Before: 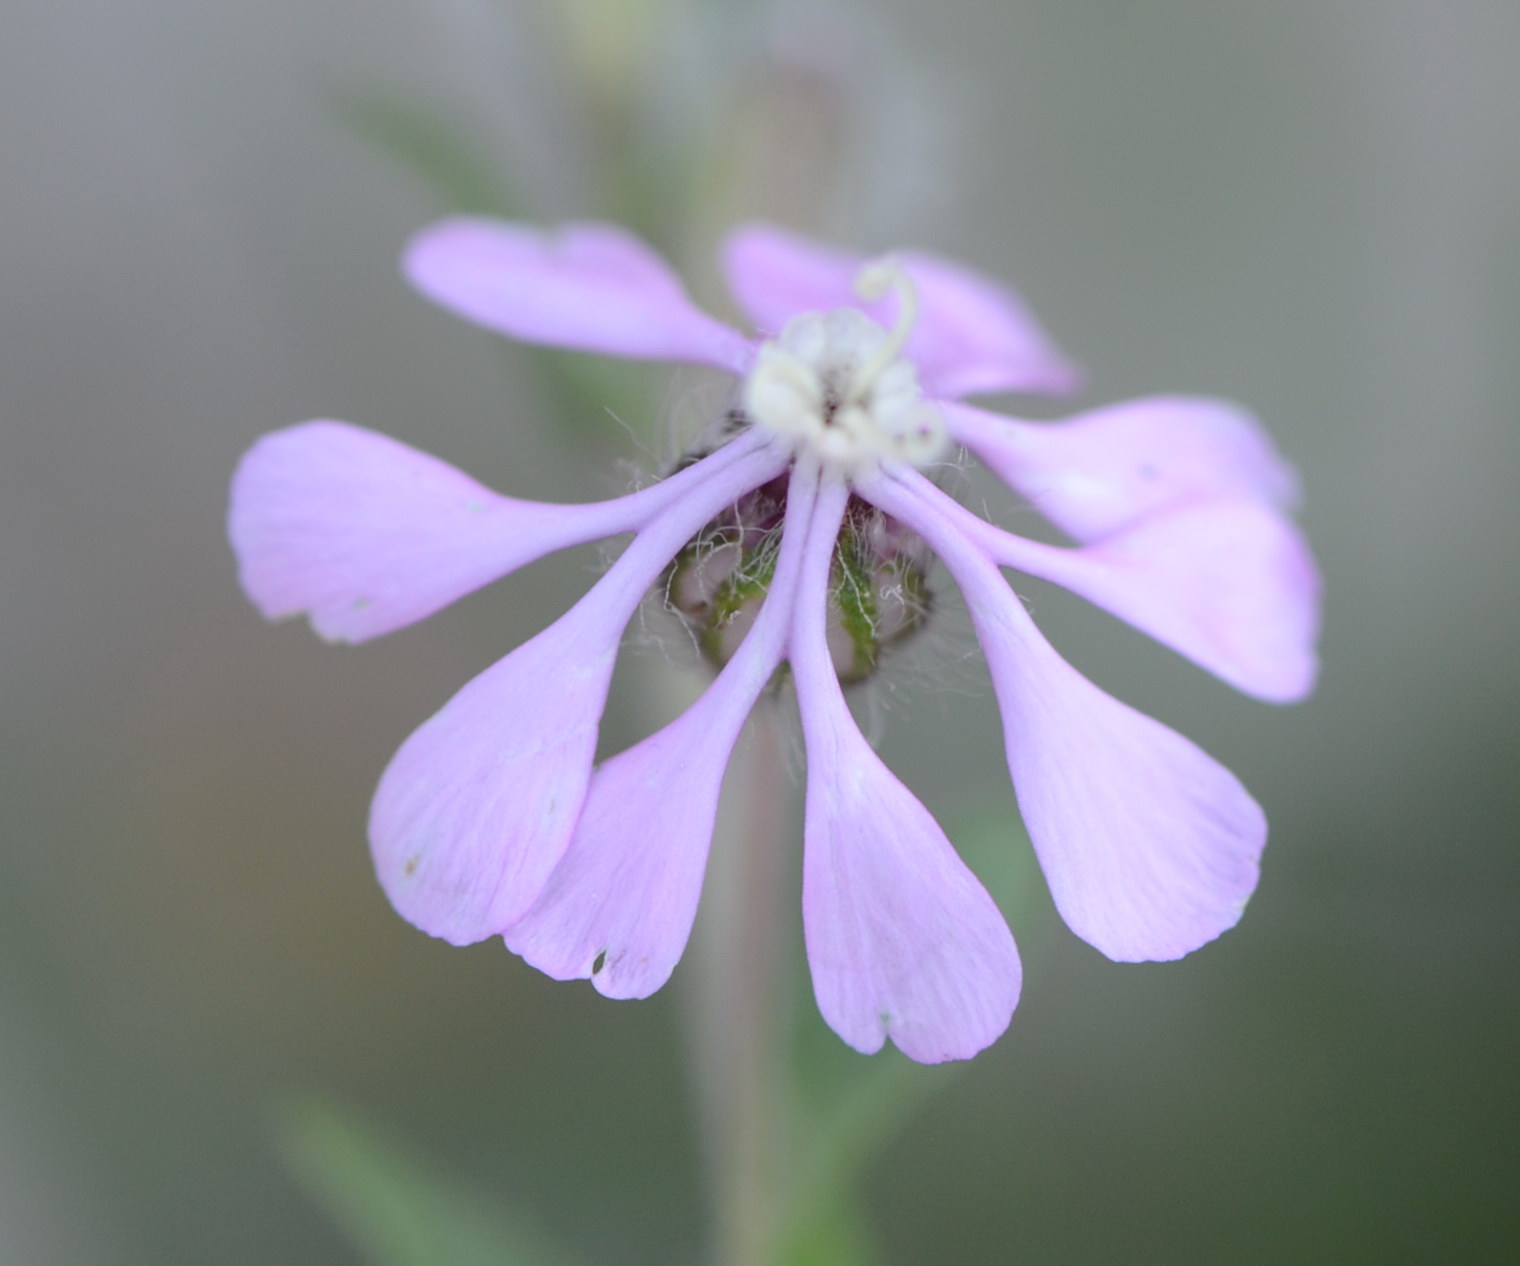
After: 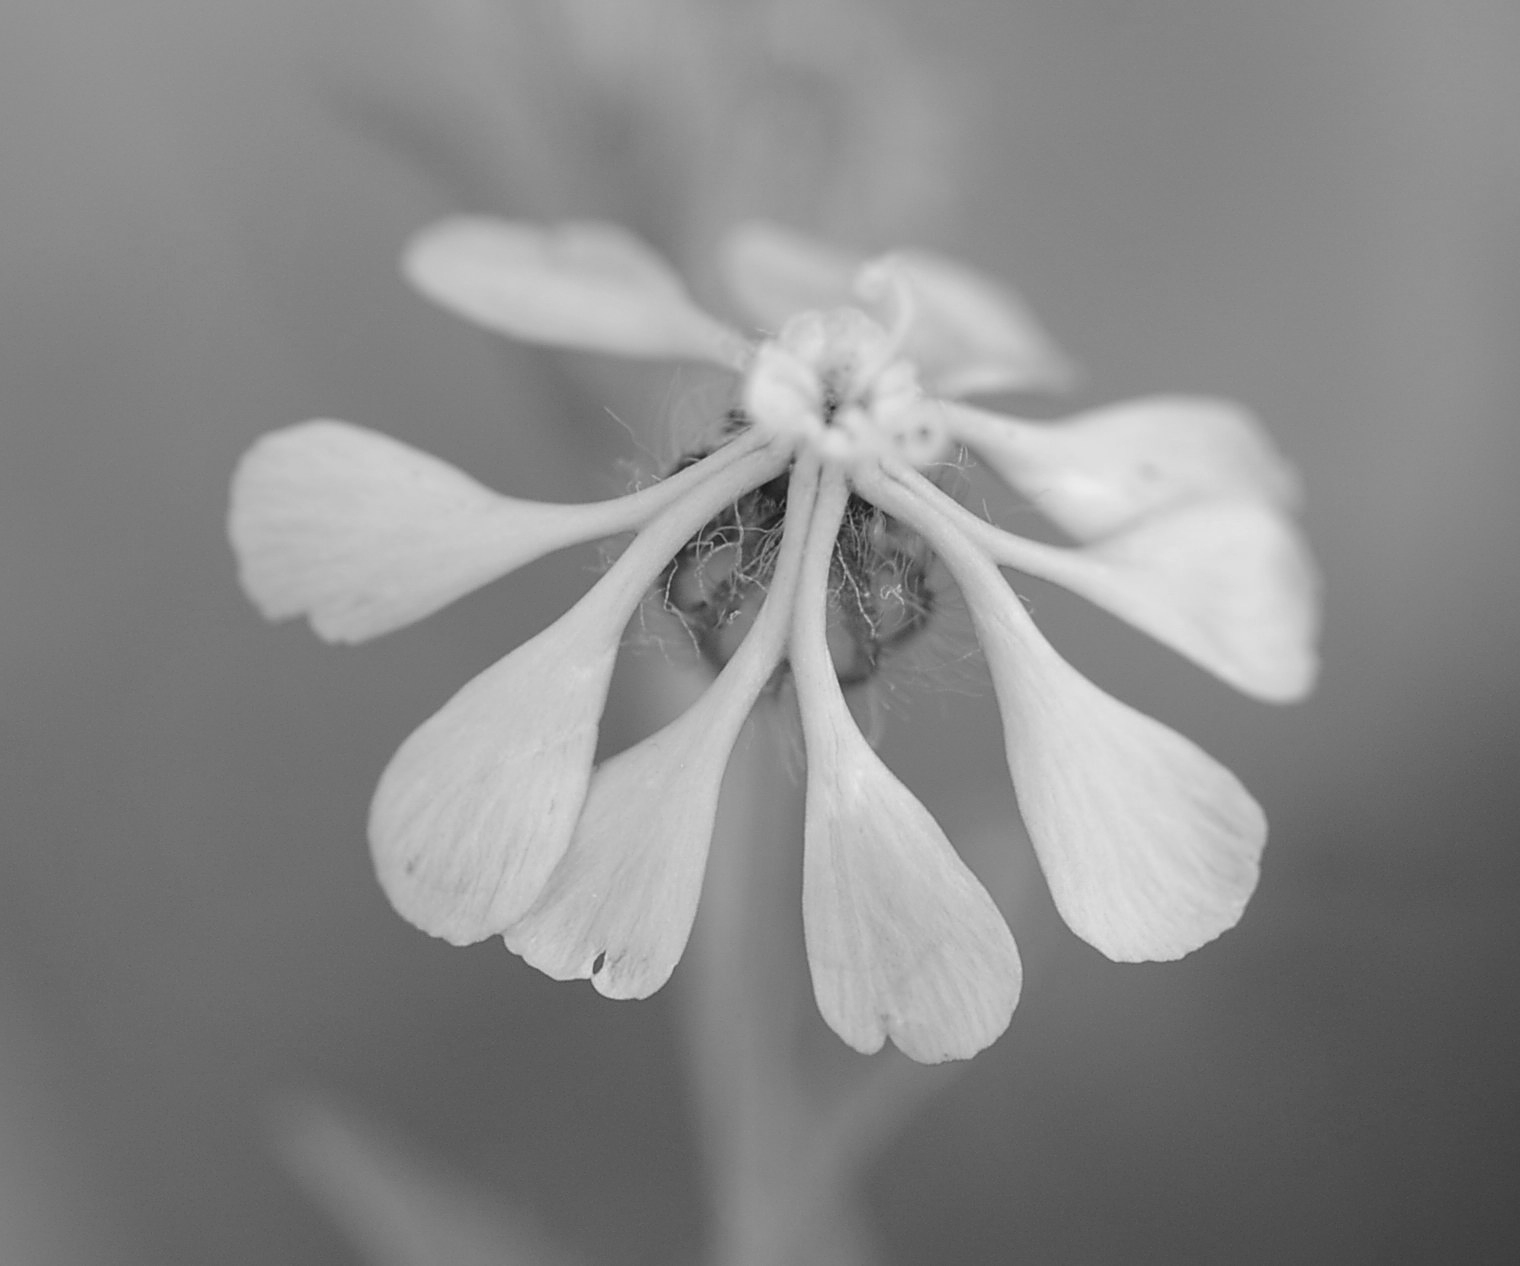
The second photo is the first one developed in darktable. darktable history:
shadows and highlights: shadows 25, highlights -25
sharpen: on, module defaults
monochrome: on, module defaults
